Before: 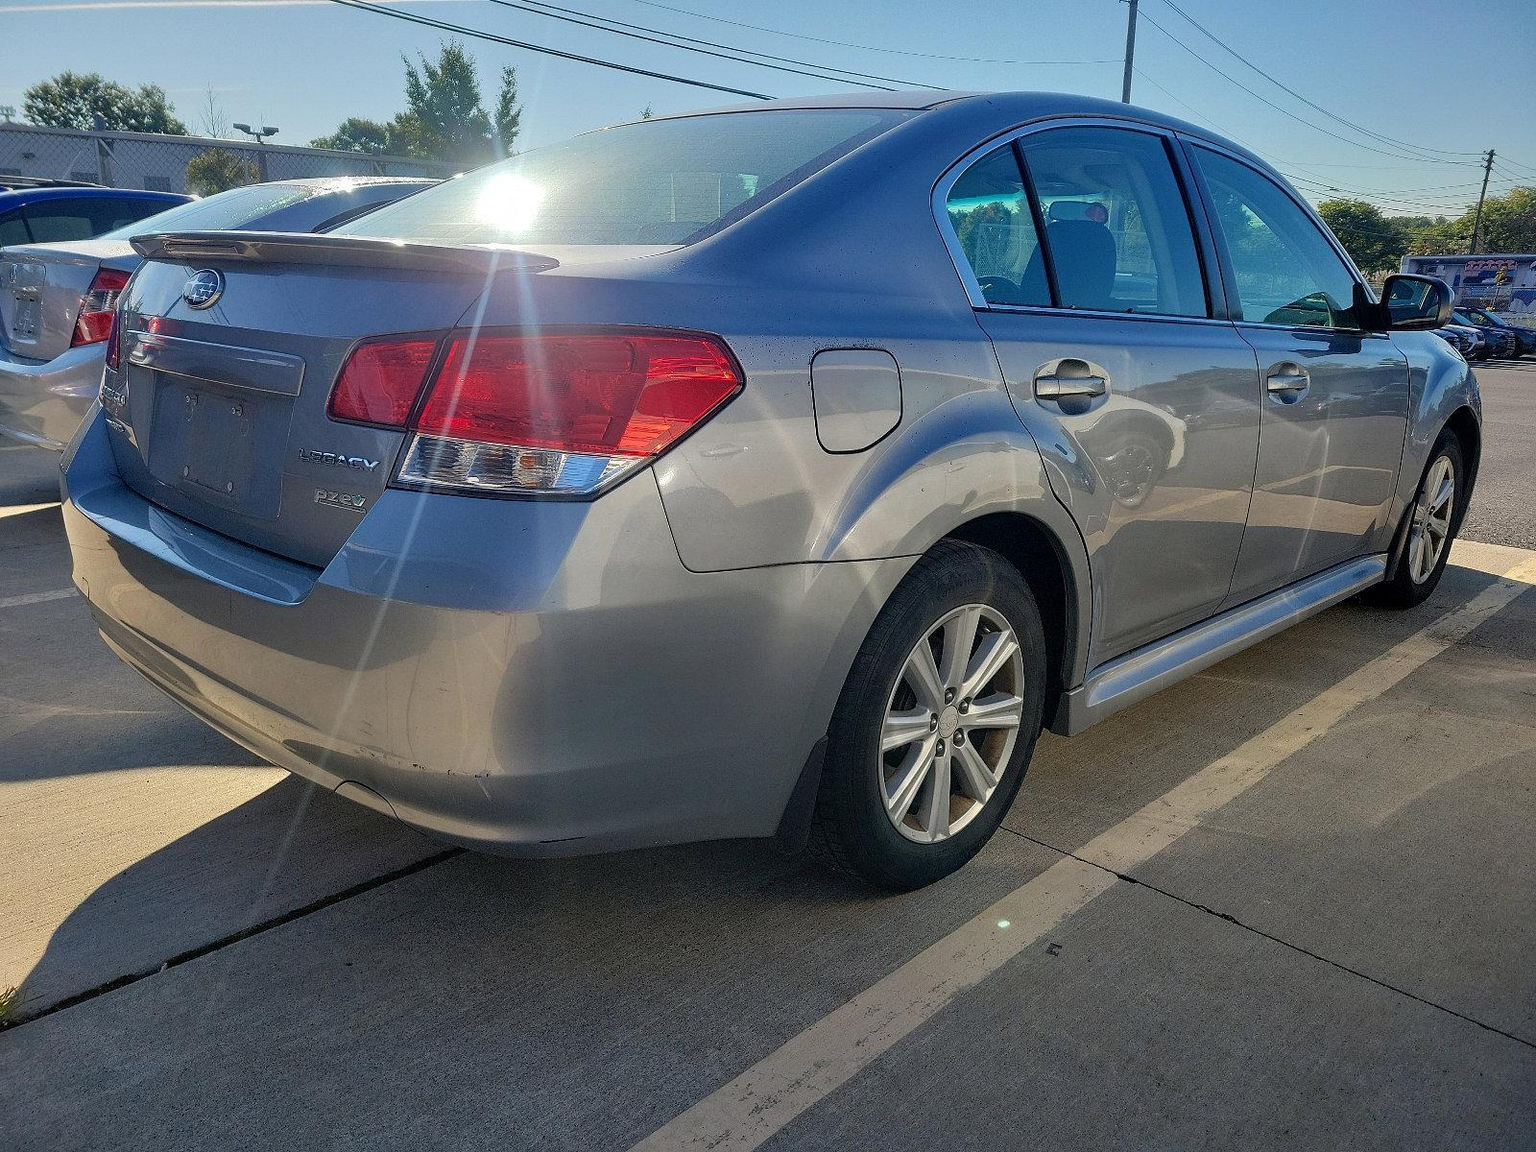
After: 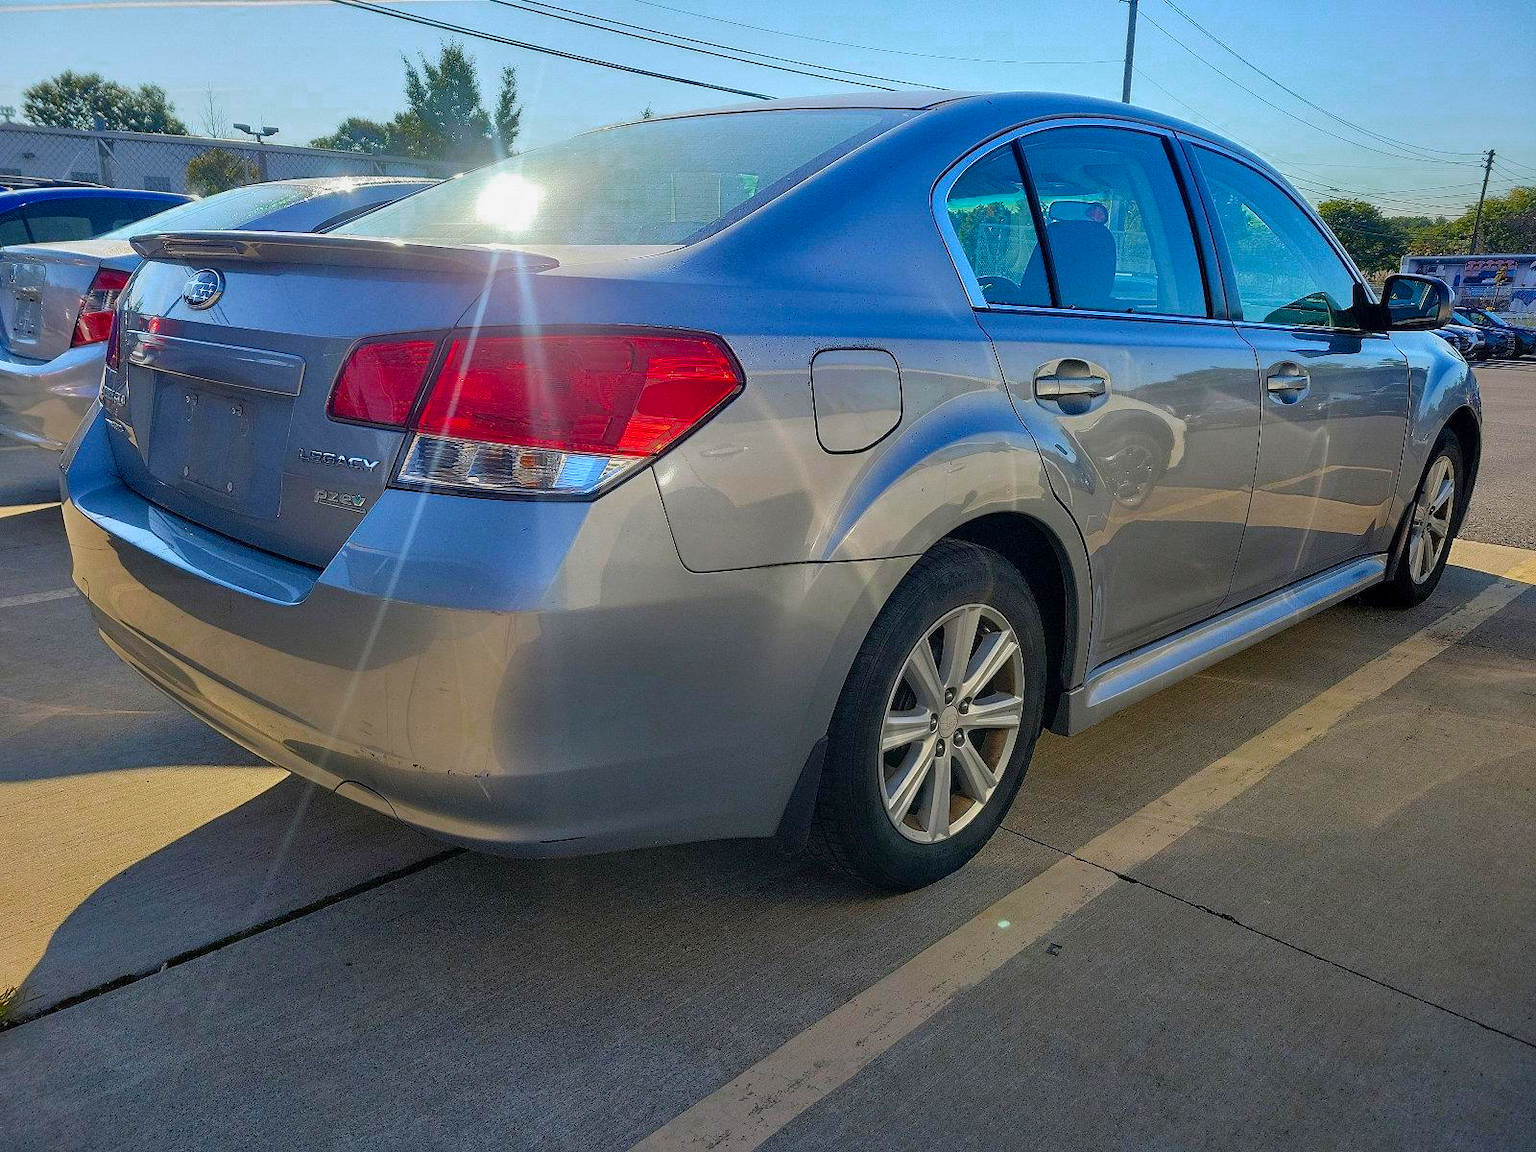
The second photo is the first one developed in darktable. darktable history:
color zones: curves: ch0 [(0, 0.554) (0.146, 0.662) (0.293, 0.86) (0.503, 0.774) (0.637, 0.106) (0.74, 0.072) (0.866, 0.488) (0.998, 0.569)]; ch1 [(0, 0) (0.143, 0) (0.286, 0) (0.429, 0) (0.571, 0) (0.714, 0) (0.857, 0)], mix -137.05%
shadows and highlights: shadows 24.93, white point adjustment -3.03, highlights -29.97
